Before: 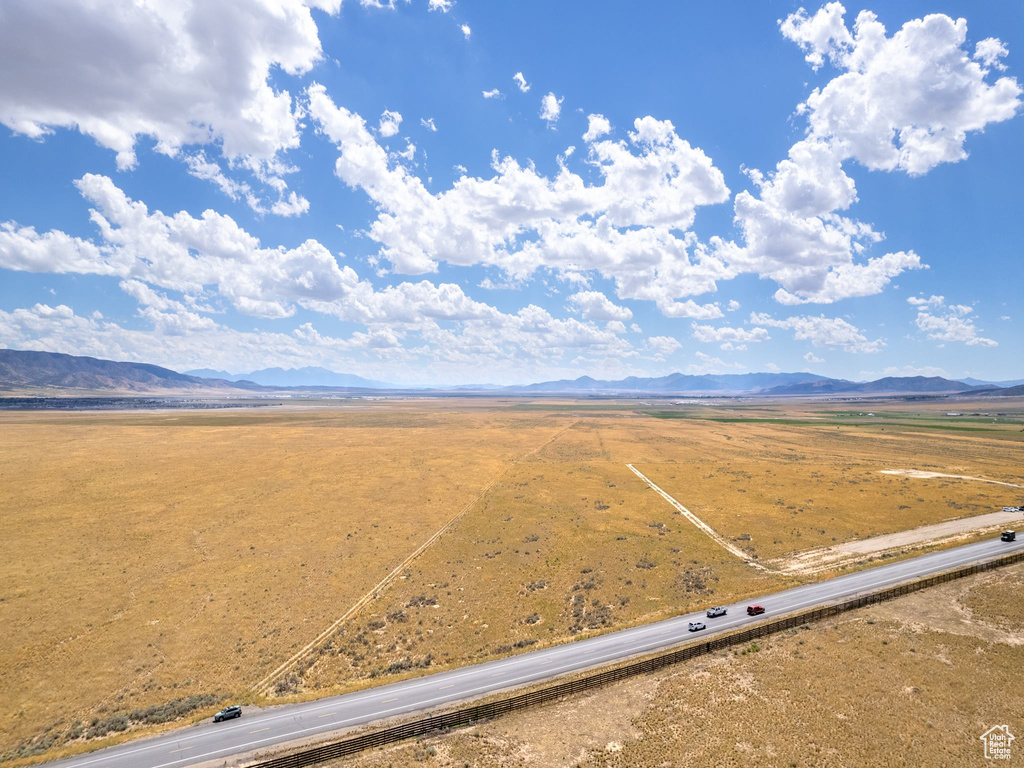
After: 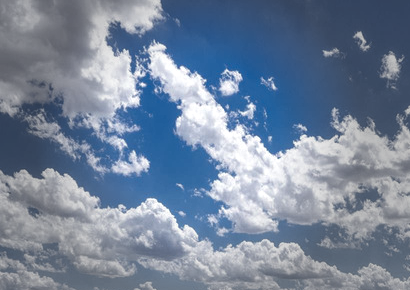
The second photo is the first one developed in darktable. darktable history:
contrast brightness saturation: brightness -0.539
local contrast: highlights 104%, shadows 98%, detail 119%, midtone range 0.2
crop: left 15.648%, top 5.463%, right 44.247%, bottom 56.709%
vignetting: fall-off start 39.18%, fall-off radius 40.8%, center (-0.031, -0.047), unbound false
